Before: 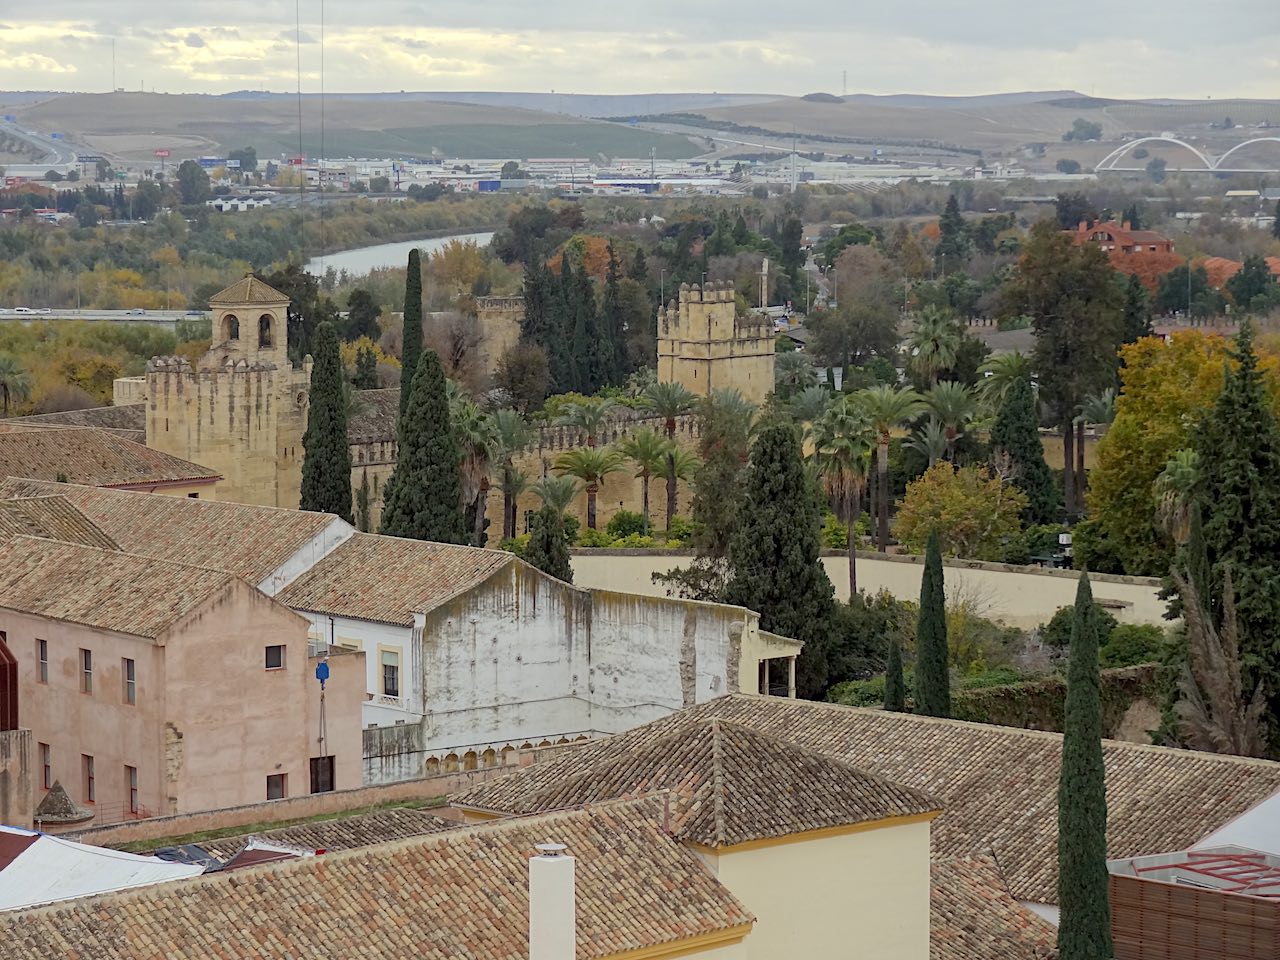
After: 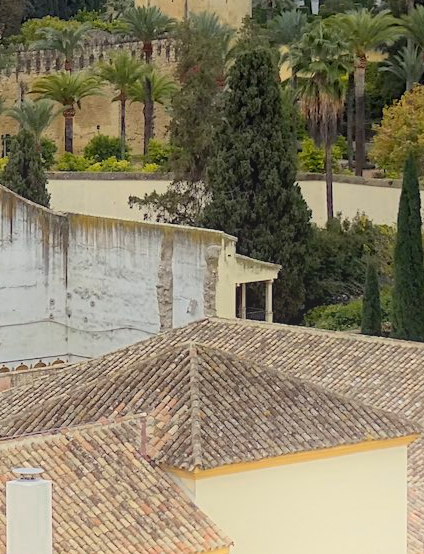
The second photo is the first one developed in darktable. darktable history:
bloom: on, module defaults
color zones: curves: ch0 [(0.099, 0.624) (0.257, 0.596) (0.384, 0.376) (0.529, 0.492) (0.697, 0.564) (0.768, 0.532) (0.908, 0.644)]; ch1 [(0.112, 0.564) (0.254, 0.612) (0.432, 0.676) (0.592, 0.456) (0.743, 0.684) (0.888, 0.536)]; ch2 [(0.25, 0.5) (0.469, 0.36) (0.75, 0.5)]
crop: left 40.878%, top 39.176%, right 25.993%, bottom 3.081%
